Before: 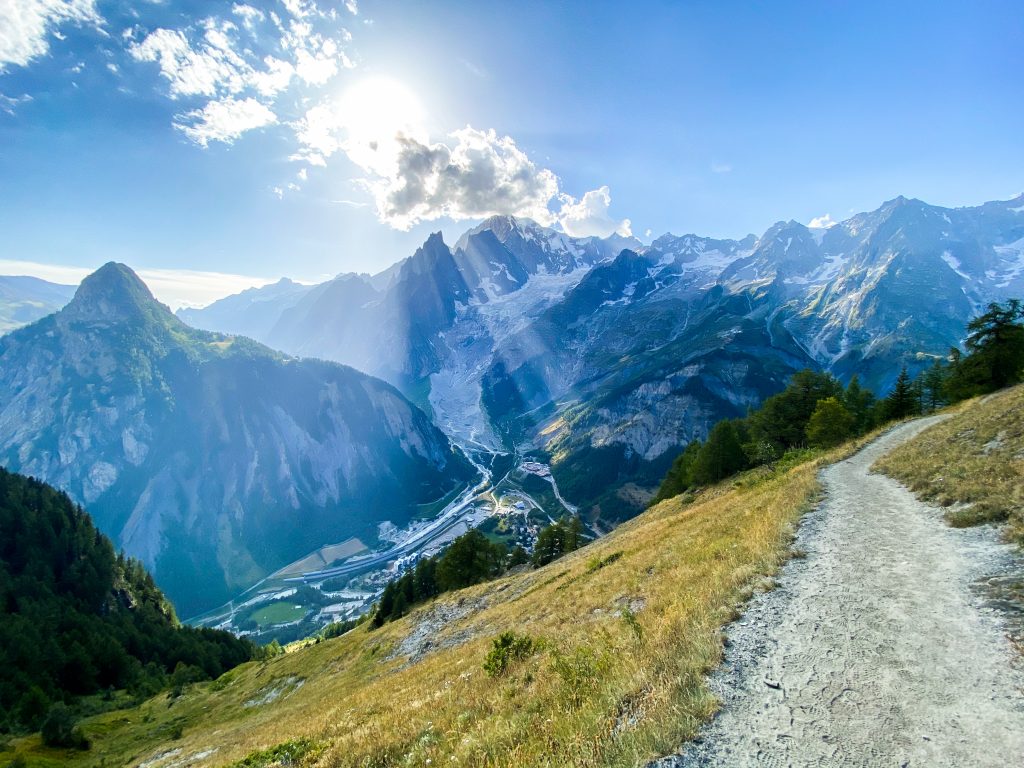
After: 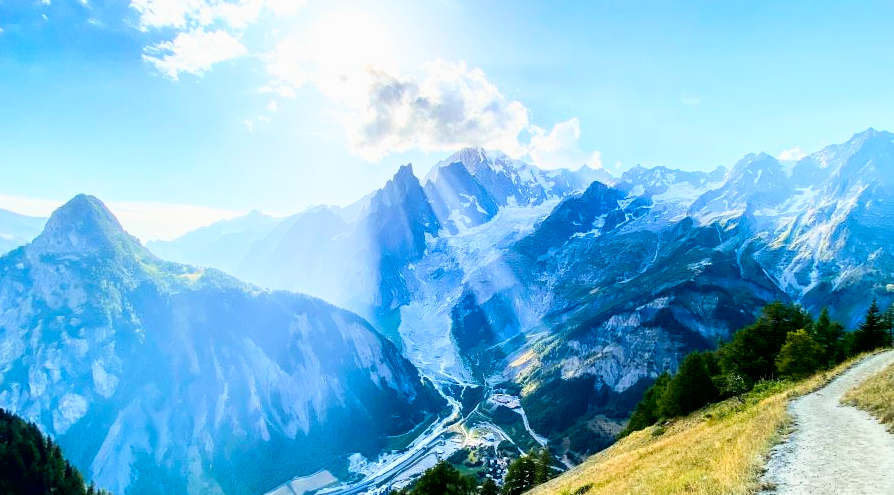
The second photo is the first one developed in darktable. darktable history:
exposure: black level correction 0.009, exposure -0.159 EV, compensate highlight preservation false
crop: left 3.015%, top 8.969%, right 9.647%, bottom 26.457%
tone curve: curves: ch0 [(0, 0) (0.093, 0.104) (0.226, 0.291) (0.327, 0.431) (0.471, 0.648) (0.759, 0.926) (1, 1)], color space Lab, linked channels, preserve colors none
